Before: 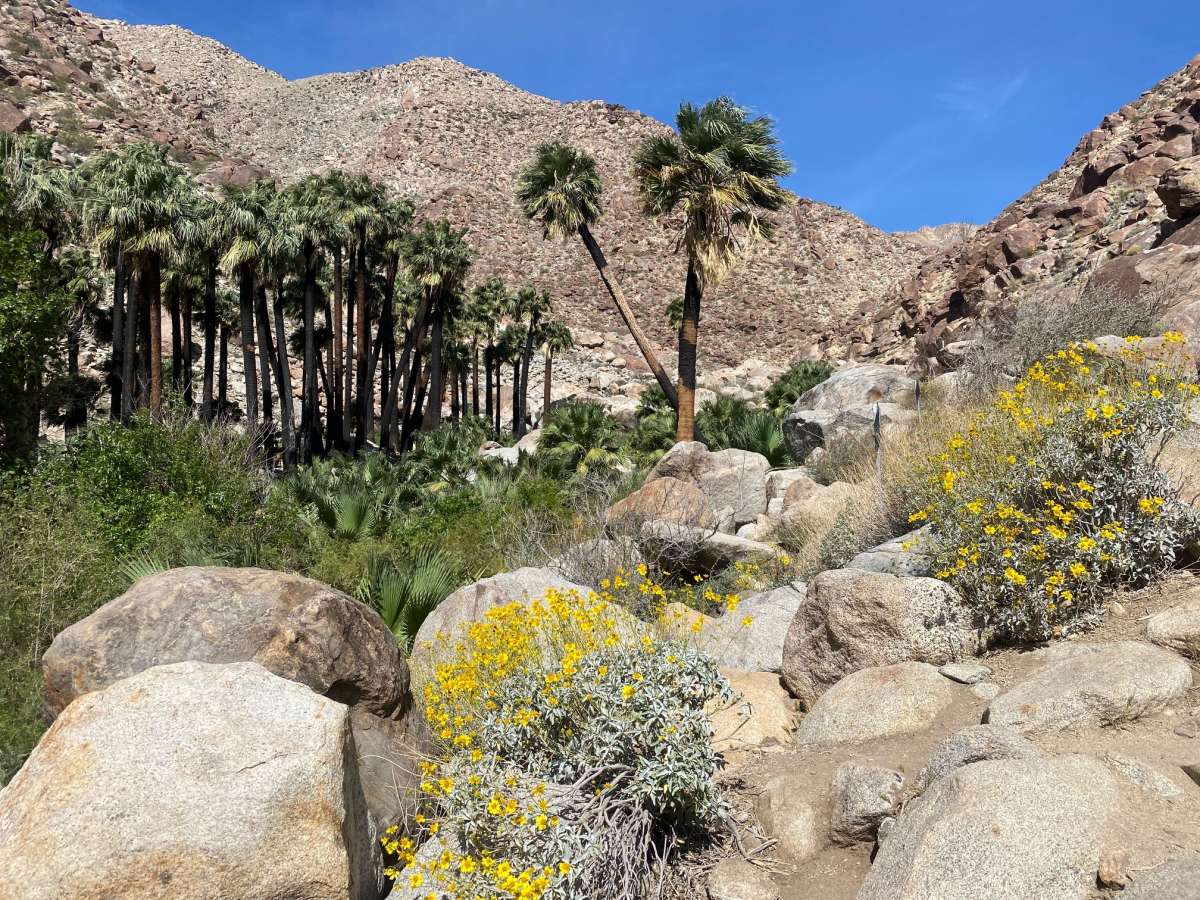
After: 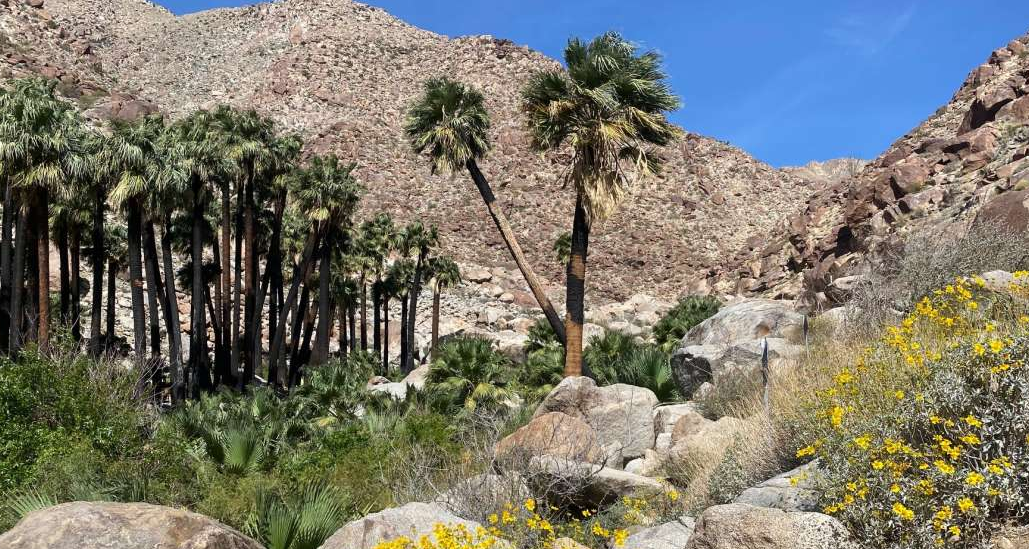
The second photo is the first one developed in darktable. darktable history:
crop and rotate: left 9.34%, top 7.273%, right 4.864%, bottom 31.681%
